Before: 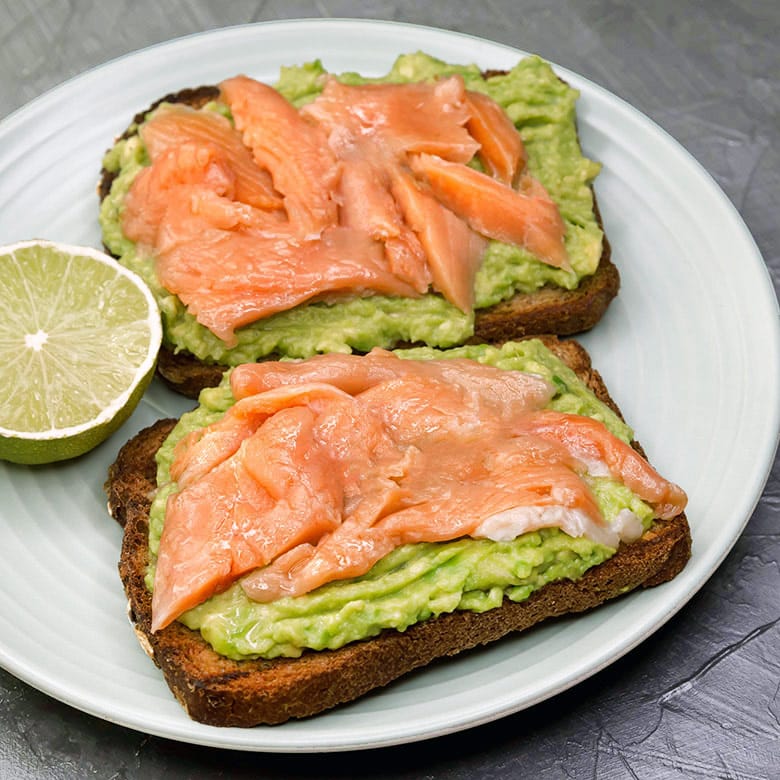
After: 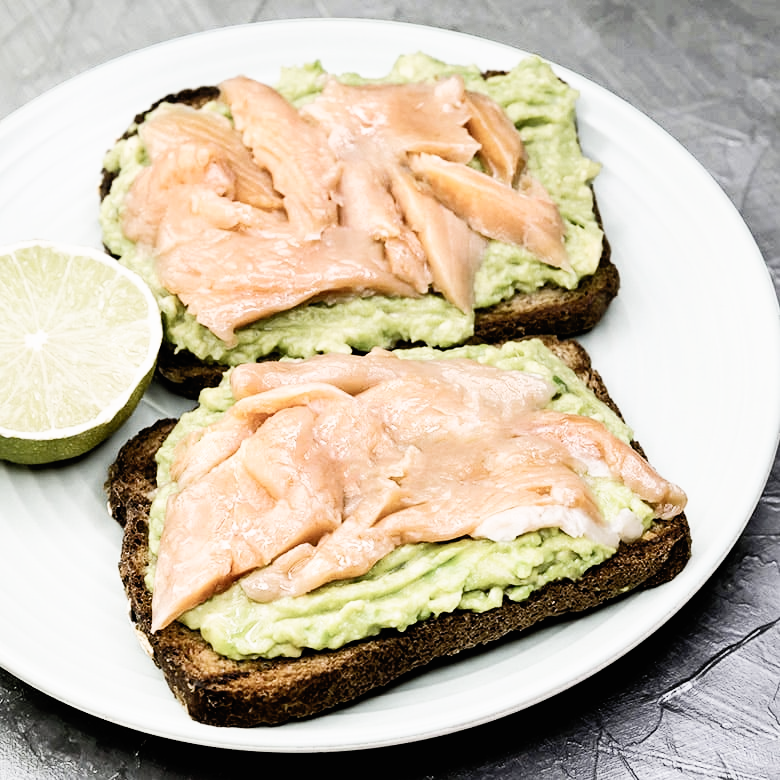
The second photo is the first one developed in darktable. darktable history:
filmic rgb: black relative exposure -5 EV, white relative exposure 3.95 EV, threshold 3.02 EV, hardness 2.87, contrast 1.299, highlights saturation mix -30.38%, preserve chrominance no, color science v5 (2021), enable highlight reconstruction true
tone curve: curves: ch0 [(0, 0) (0.003, 0.01) (0.011, 0.017) (0.025, 0.035) (0.044, 0.068) (0.069, 0.109) (0.1, 0.144) (0.136, 0.185) (0.177, 0.231) (0.224, 0.279) (0.277, 0.346) (0.335, 0.42) (0.399, 0.5) (0.468, 0.603) (0.543, 0.712) (0.623, 0.808) (0.709, 0.883) (0.801, 0.957) (0.898, 0.993) (1, 1)], color space Lab, linked channels, preserve colors none
